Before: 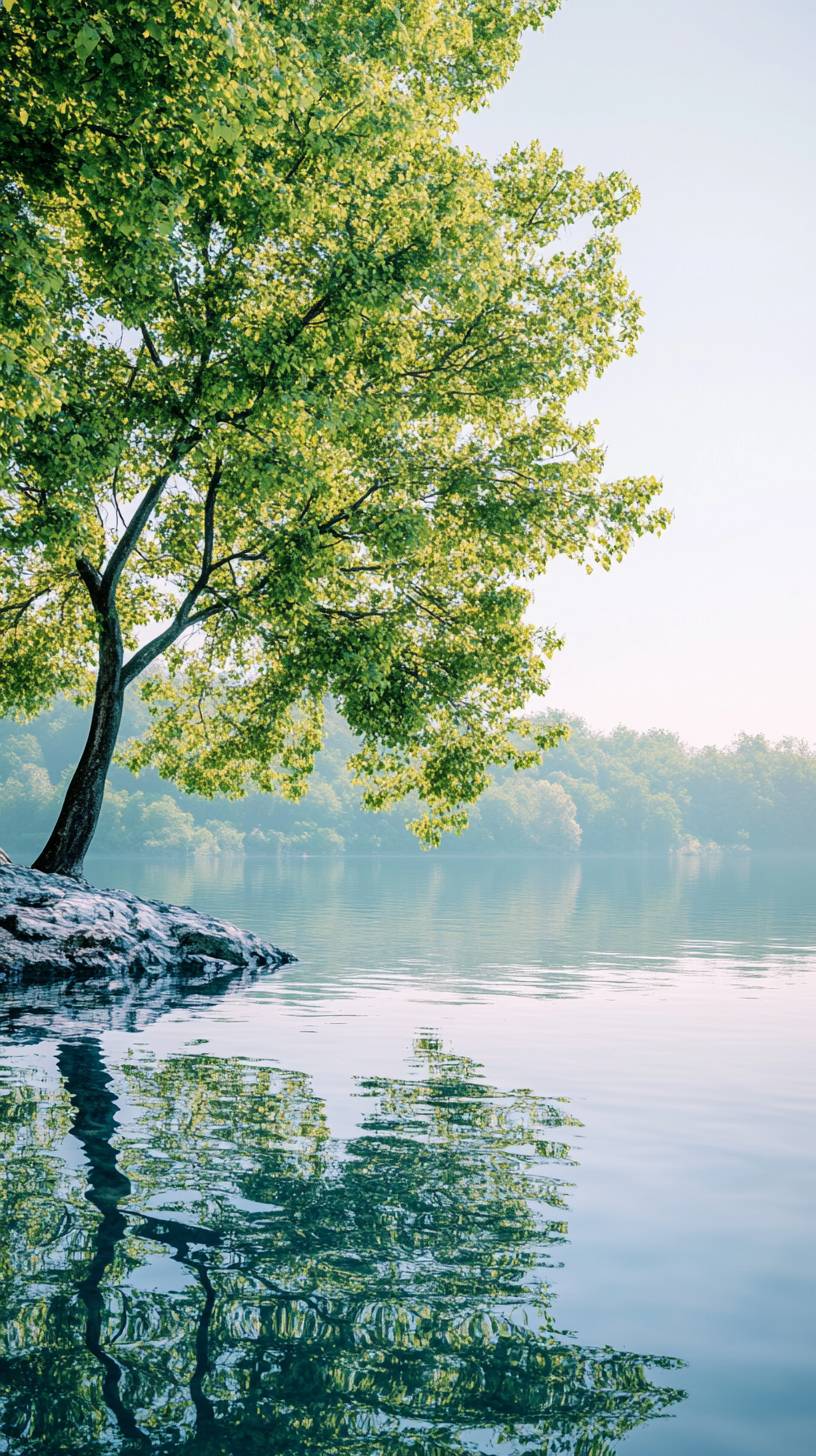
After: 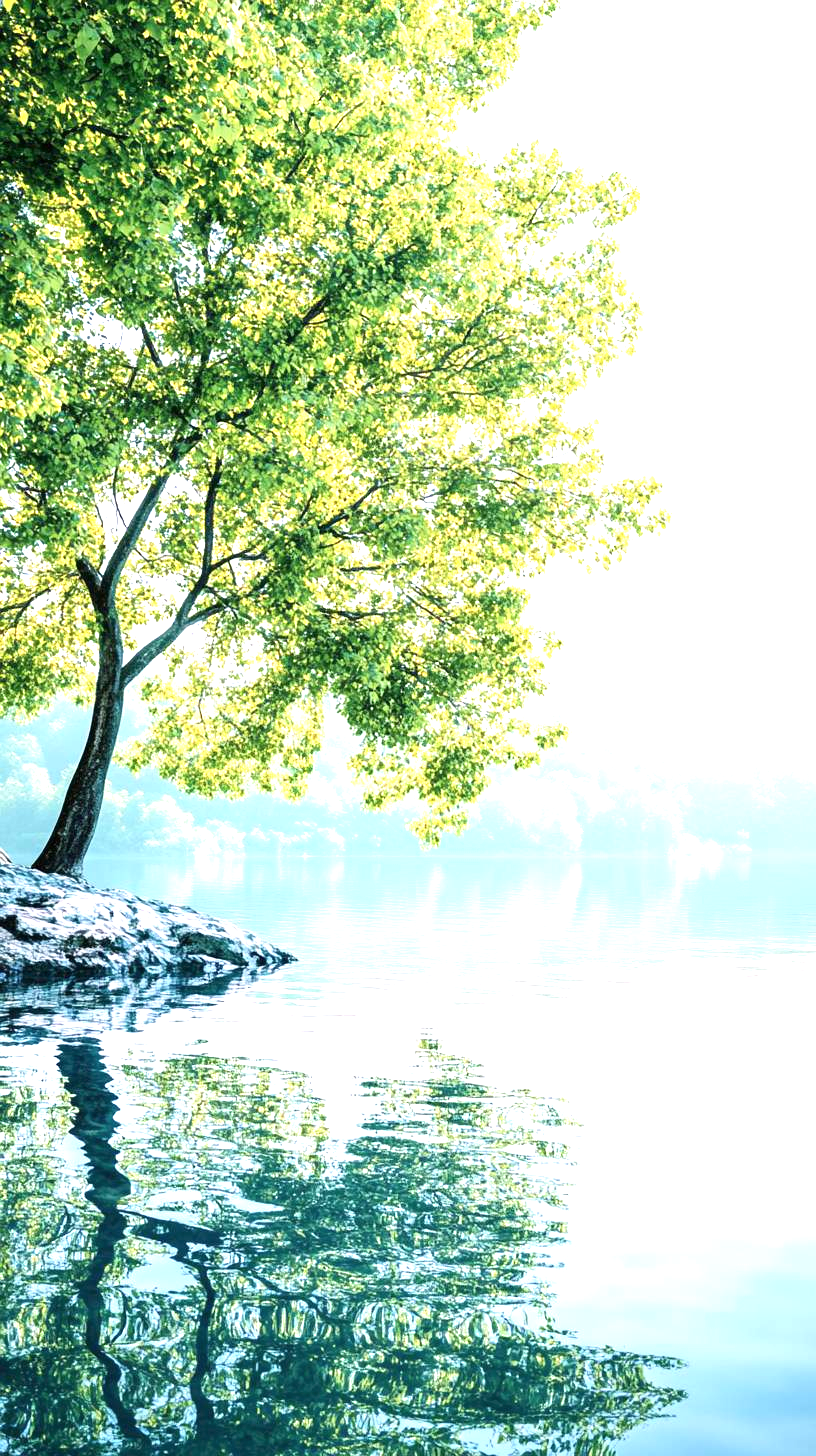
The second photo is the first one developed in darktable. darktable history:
exposure: black level correction 0, exposure 1.199 EV, compensate exposure bias true, compensate highlight preservation false
shadows and highlights: shadows -12.11, white point adjustment 4.08, highlights 28.89
tone equalizer: -7 EV 0.193 EV, -6 EV 0.154 EV, -5 EV 0.098 EV, -4 EV 0.073 EV, -2 EV -0.035 EV, -1 EV -0.059 EV, +0 EV -0.055 EV, edges refinement/feathering 500, mask exposure compensation -1.57 EV, preserve details no
